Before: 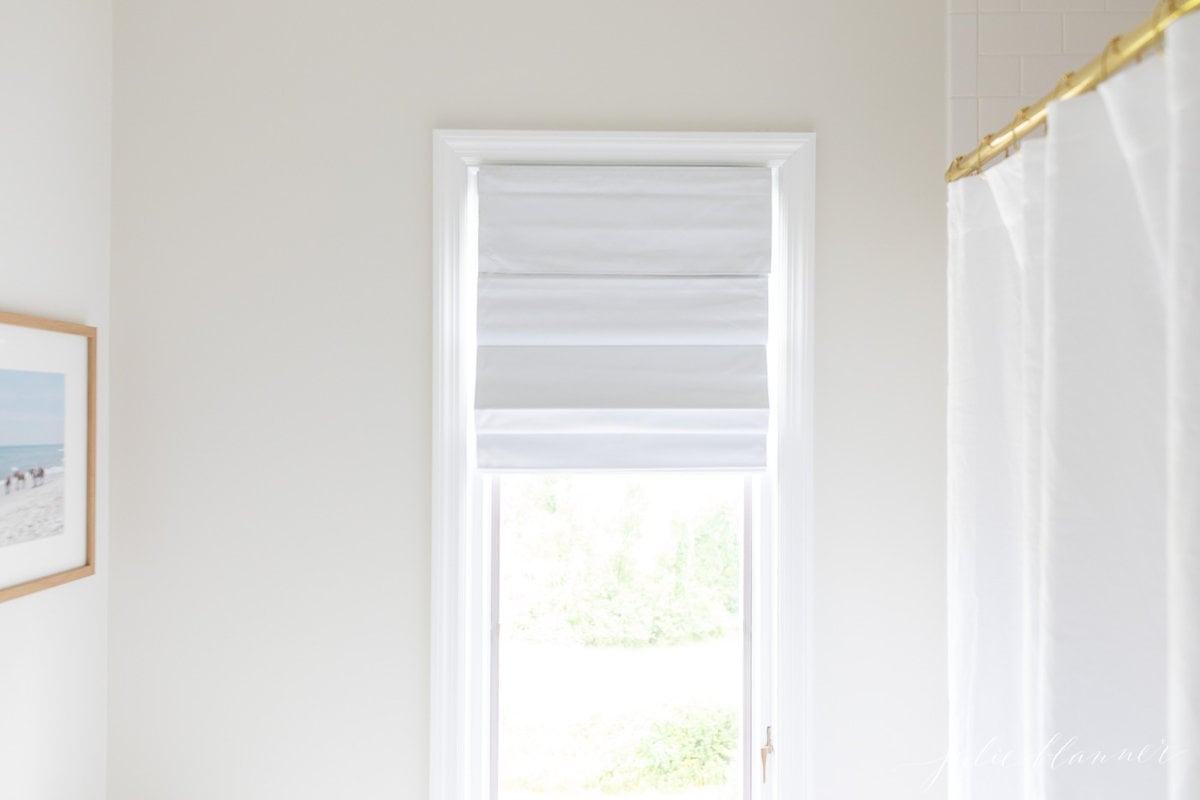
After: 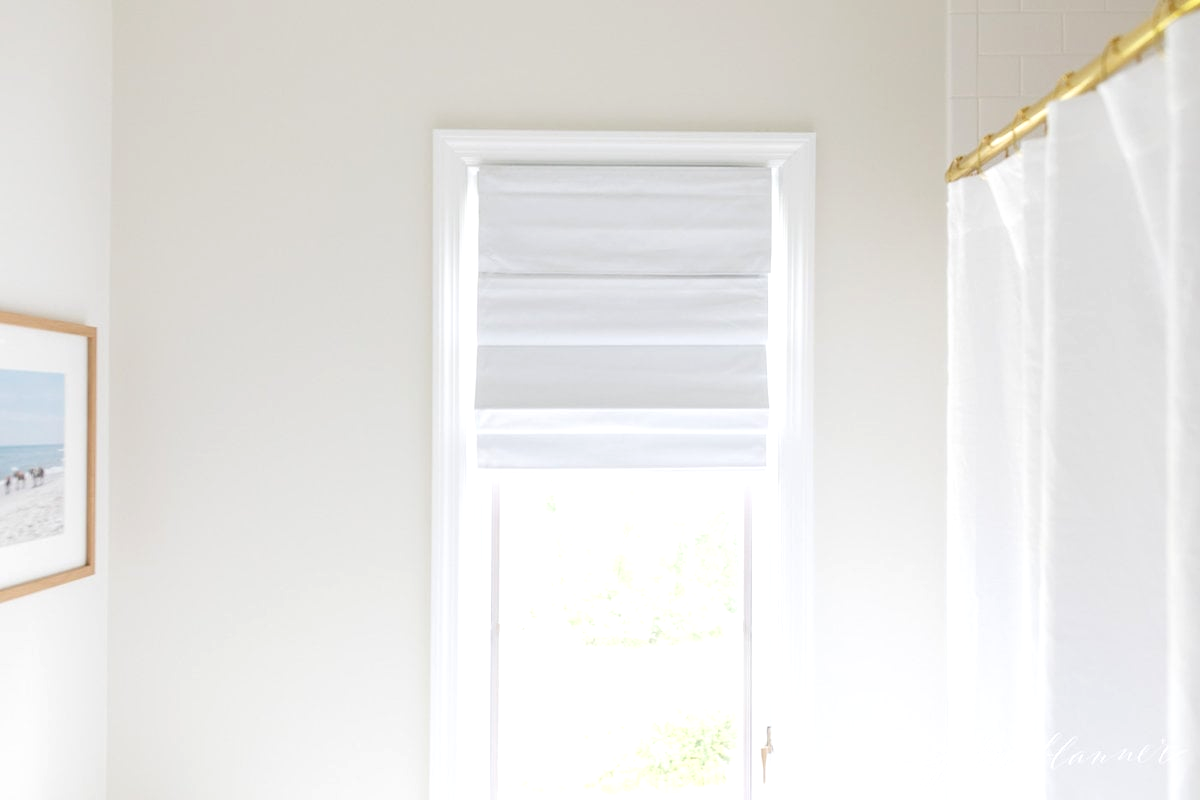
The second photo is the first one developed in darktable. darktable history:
exposure: black level correction 0.024, exposure 0.186 EV, compensate highlight preservation false
